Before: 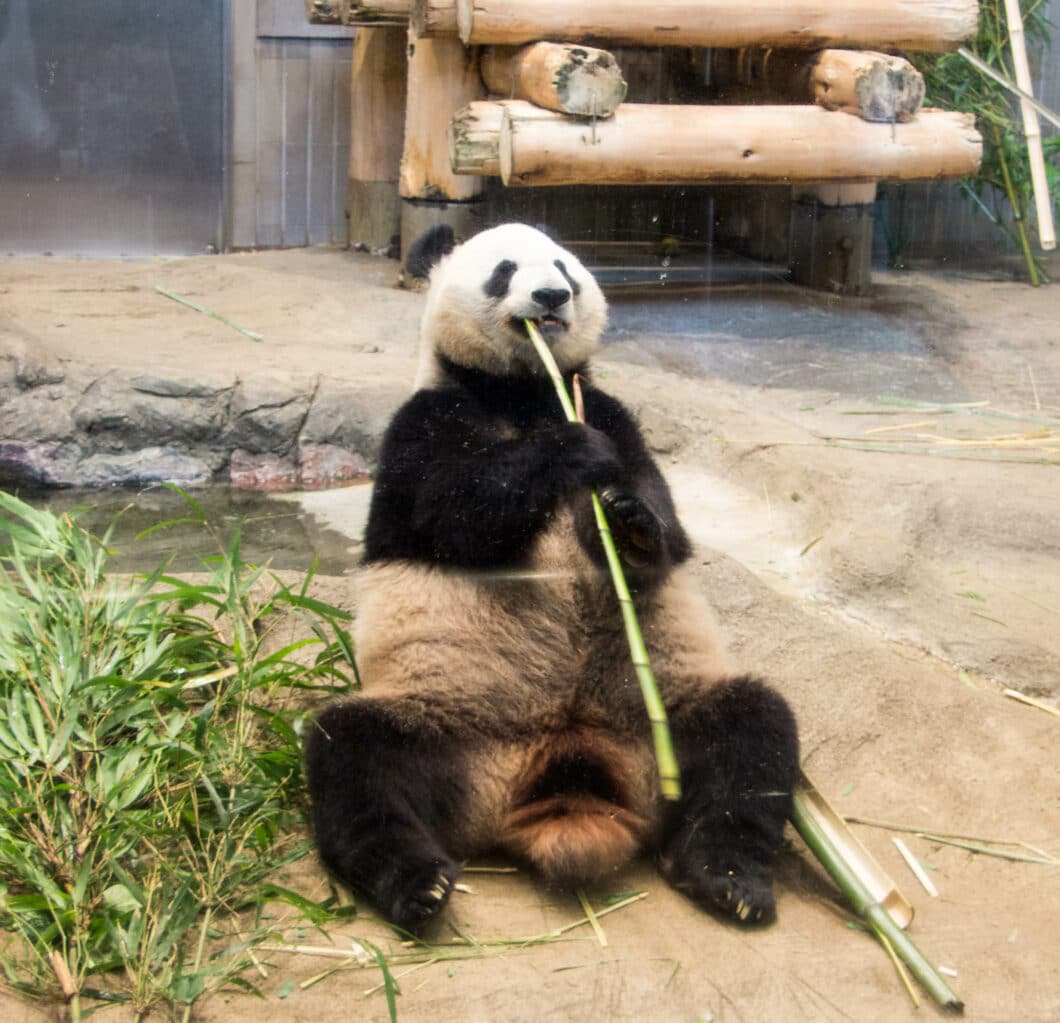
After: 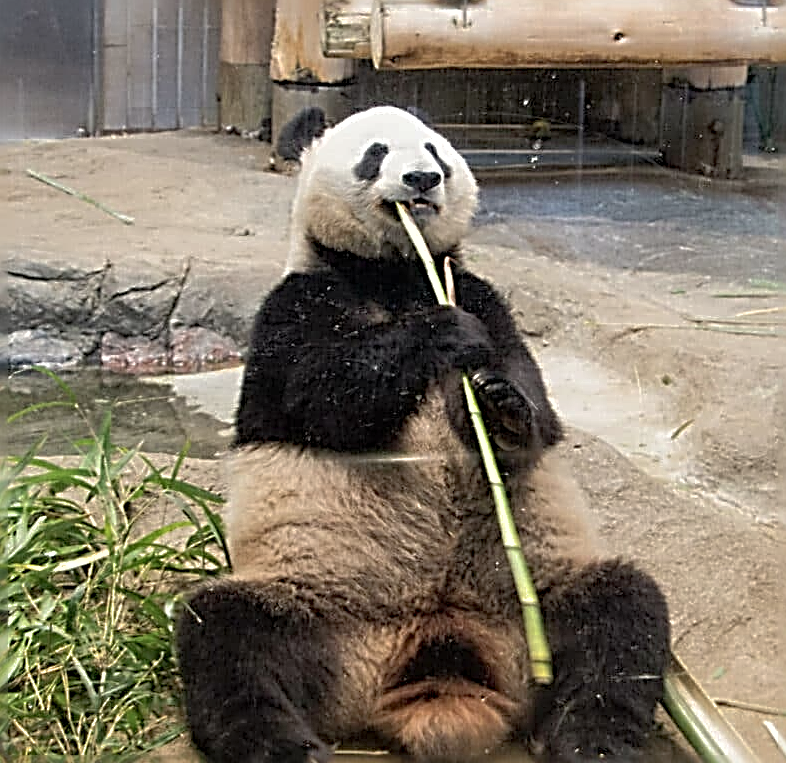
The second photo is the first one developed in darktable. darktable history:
crop and rotate: left 12.227%, top 11.48%, right 13.585%, bottom 13.891%
sharpen: radius 3.161, amount 1.731
shadows and highlights: on, module defaults
color correction: highlights b* 0.013, saturation 0.811
exposure: exposure -0.064 EV, compensate exposure bias true, compensate highlight preservation false
